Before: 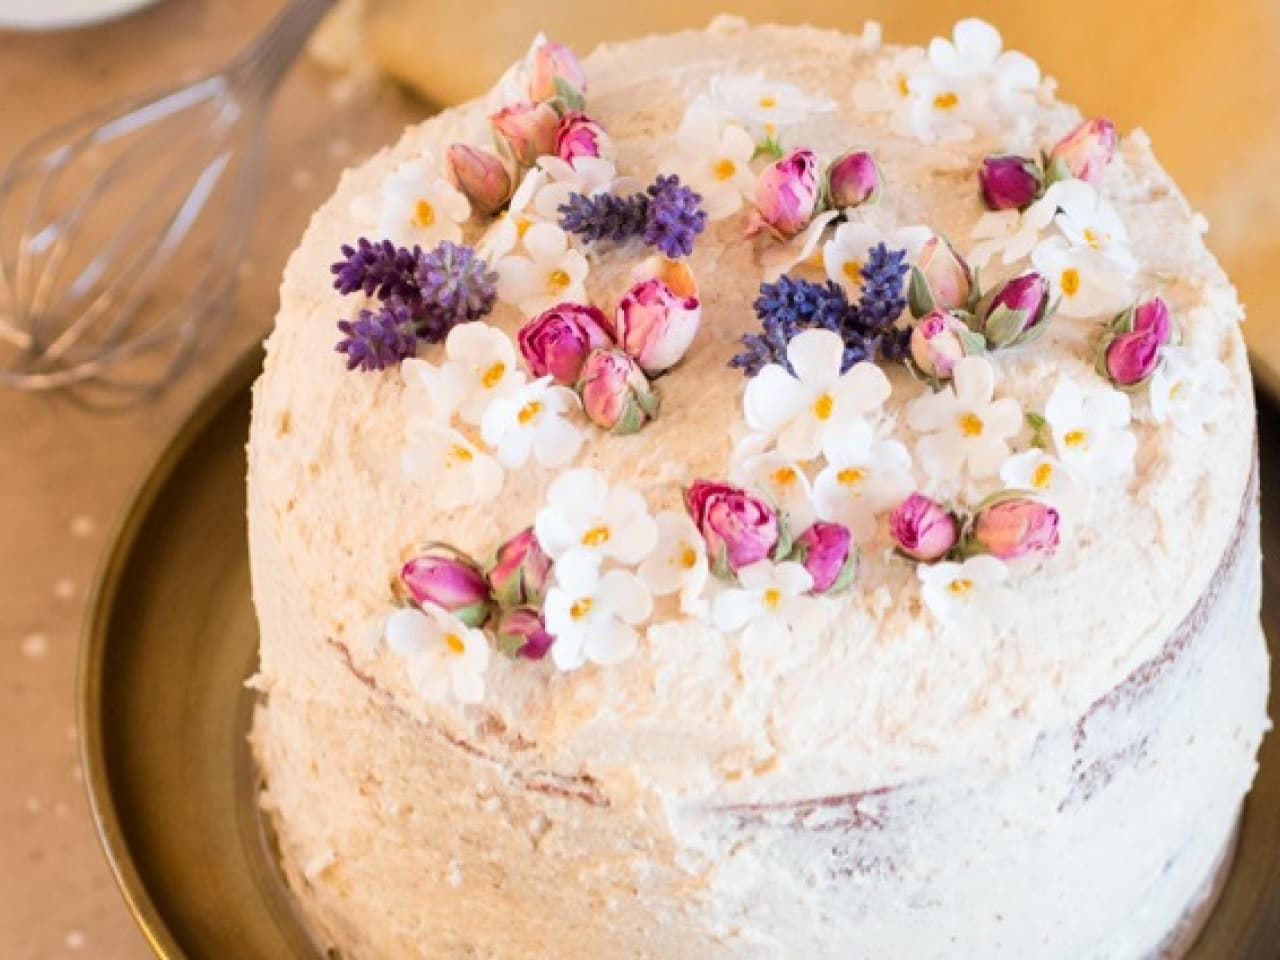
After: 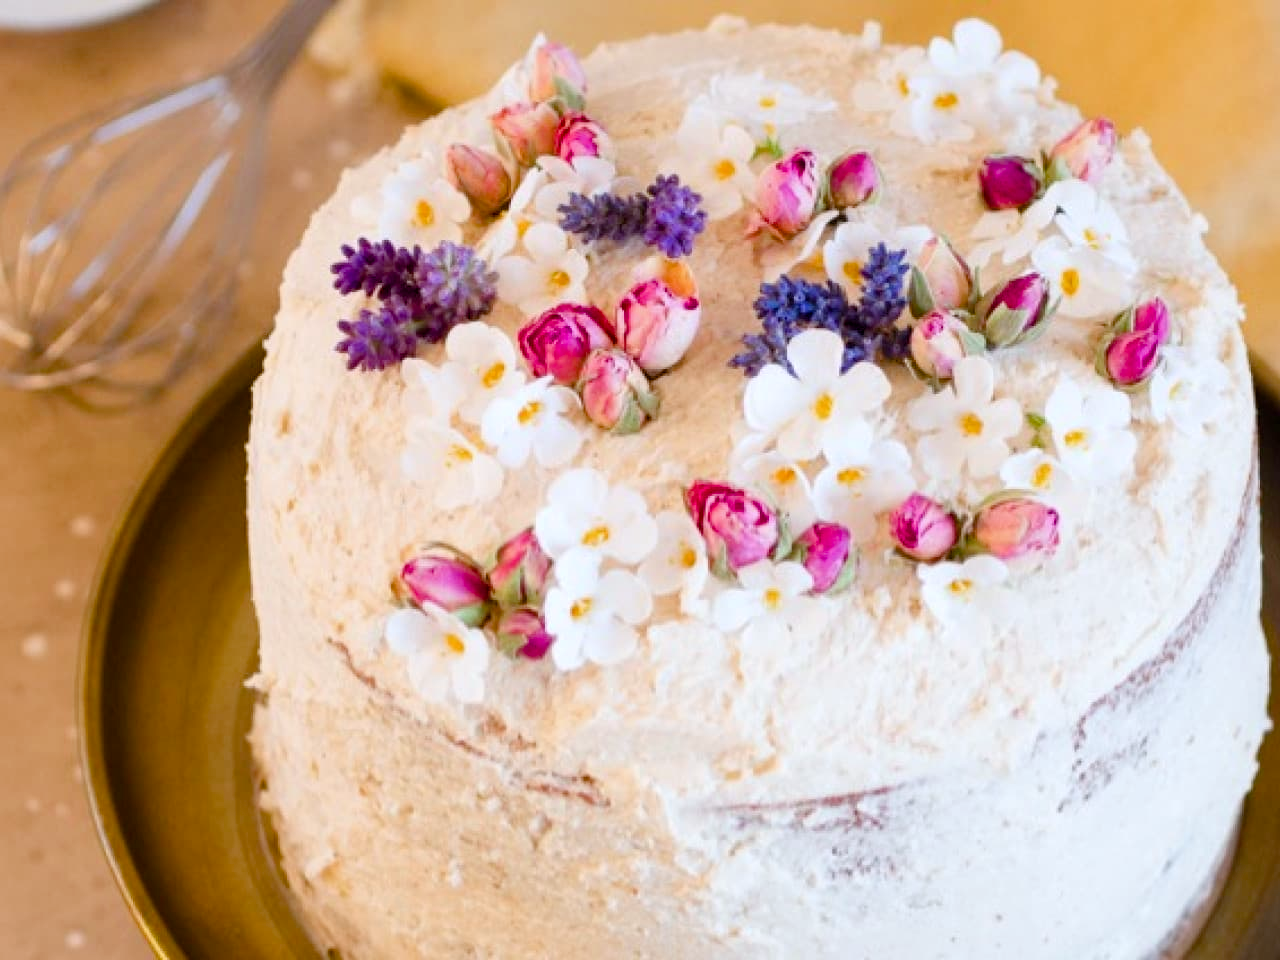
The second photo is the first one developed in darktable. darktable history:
color balance rgb: perceptual saturation grading › global saturation 20%, perceptual saturation grading › highlights -25%, perceptual saturation grading › shadows 50%
white balance: red 0.98, blue 1.034
